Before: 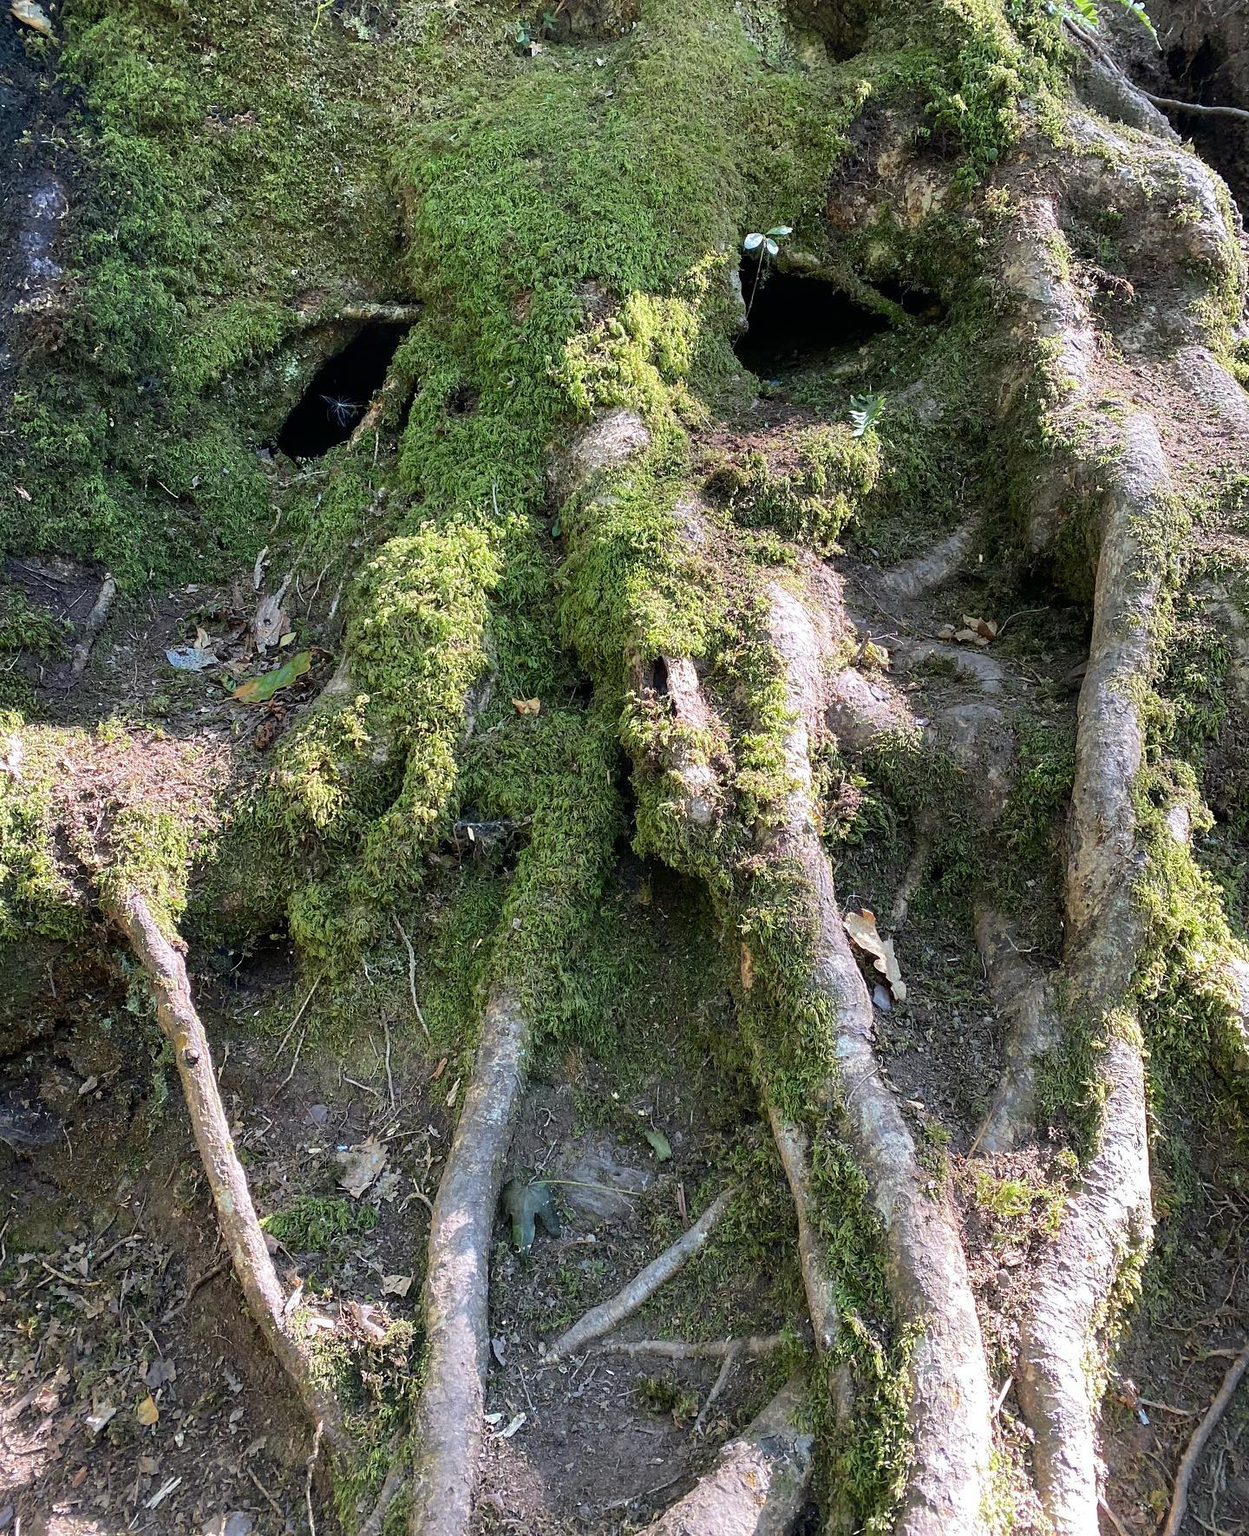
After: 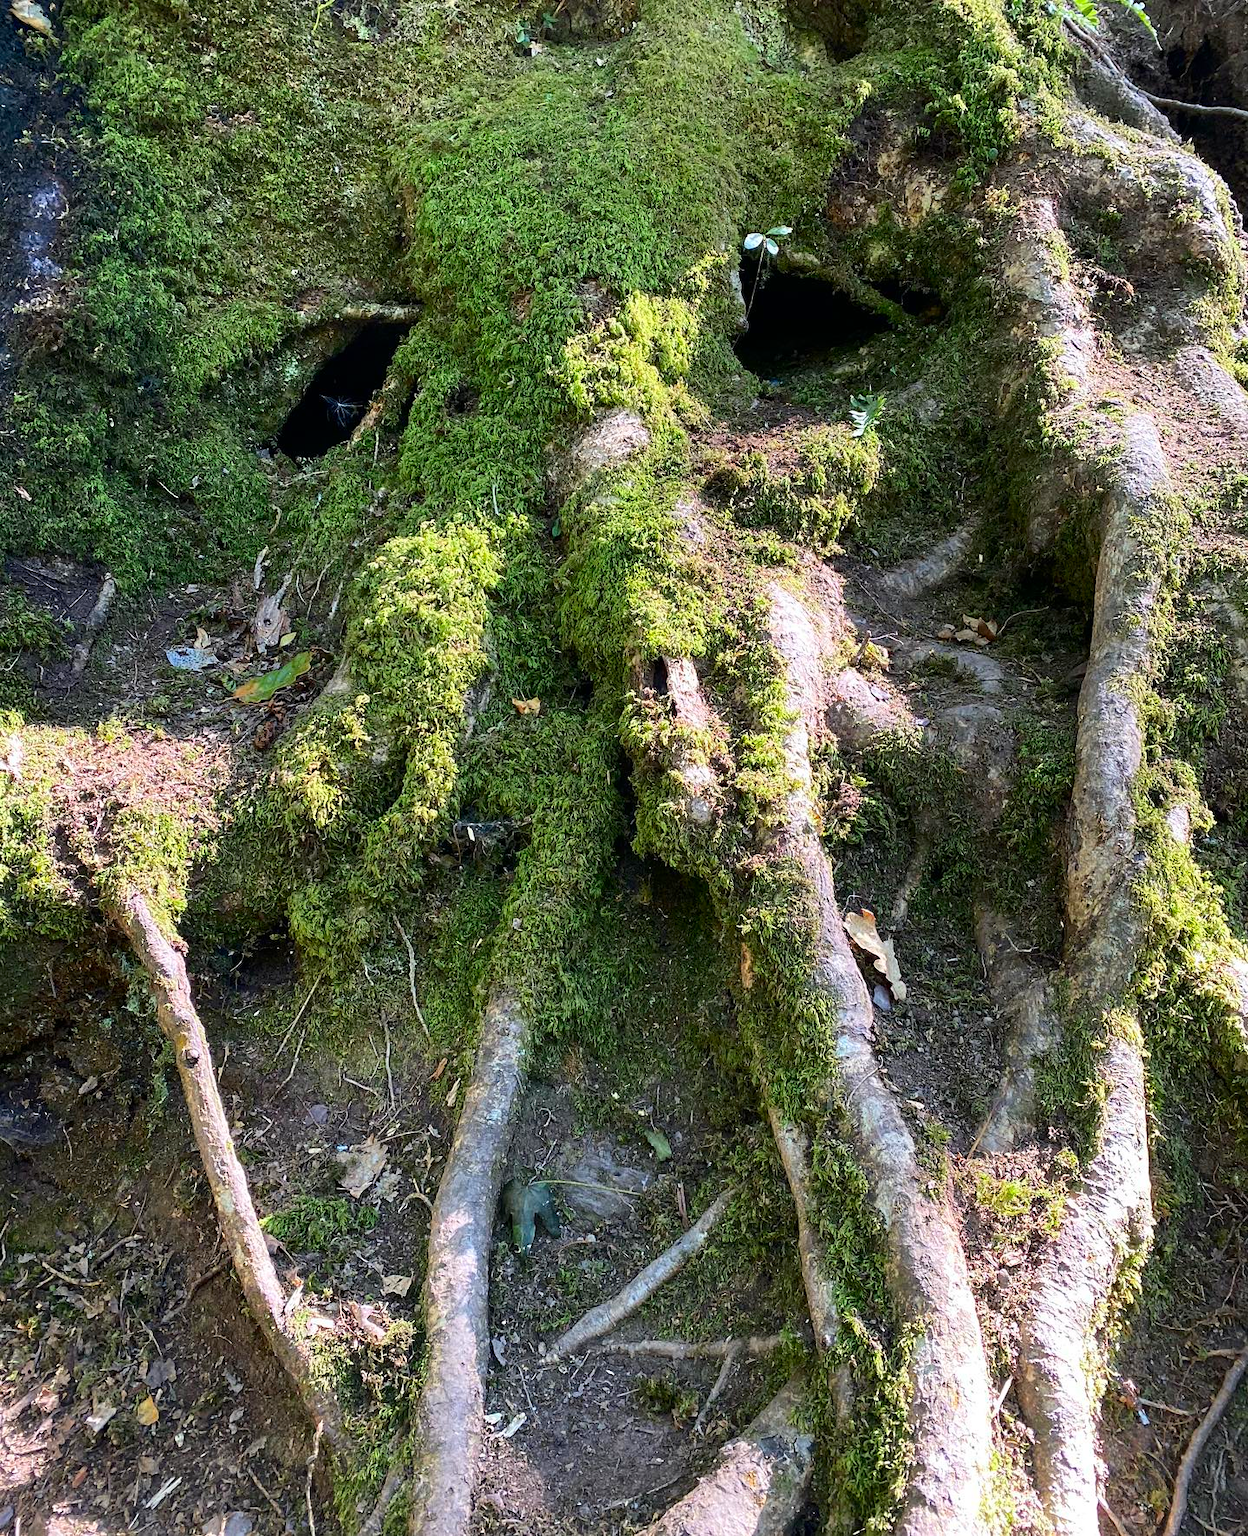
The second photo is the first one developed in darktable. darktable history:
contrast brightness saturation: contrast 0.158, saturation 0.317
